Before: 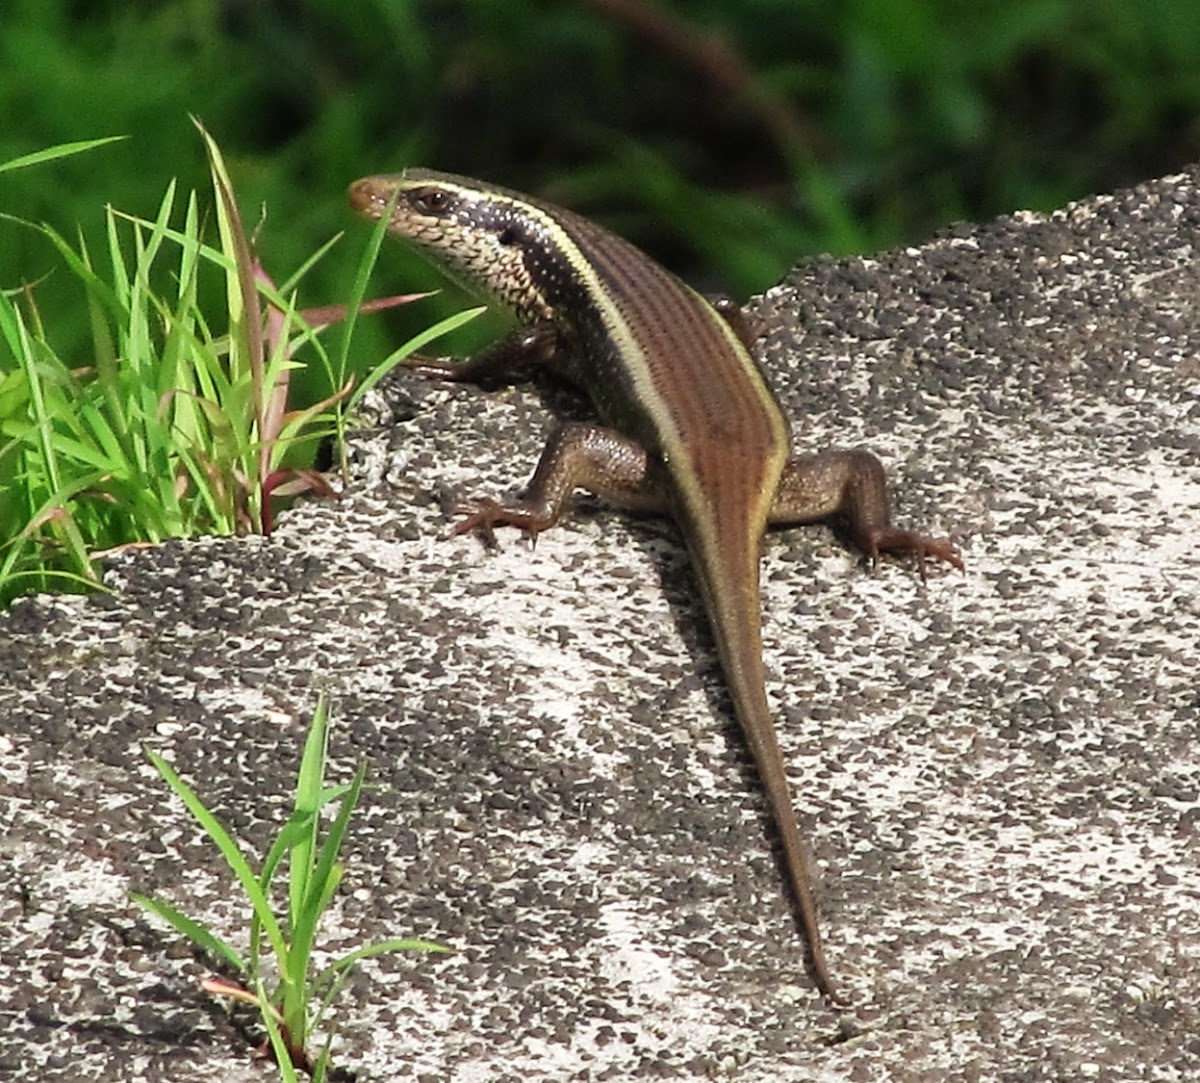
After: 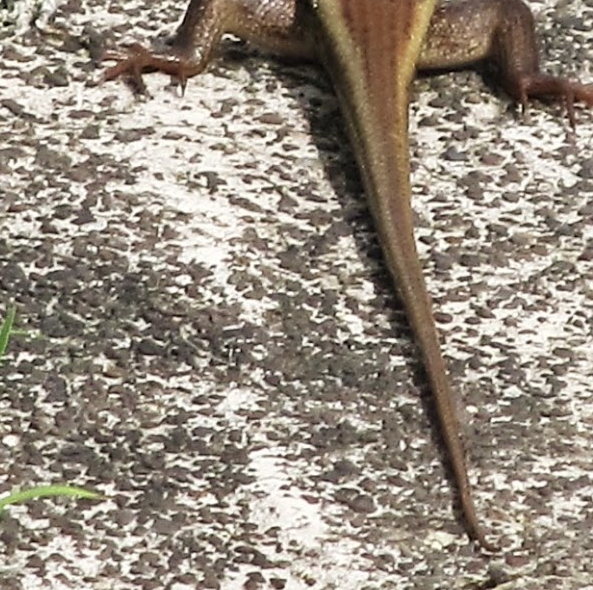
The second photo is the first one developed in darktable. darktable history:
crop: left 29.276%, top 42.002%, right 21.294%, bottom 3.468%
